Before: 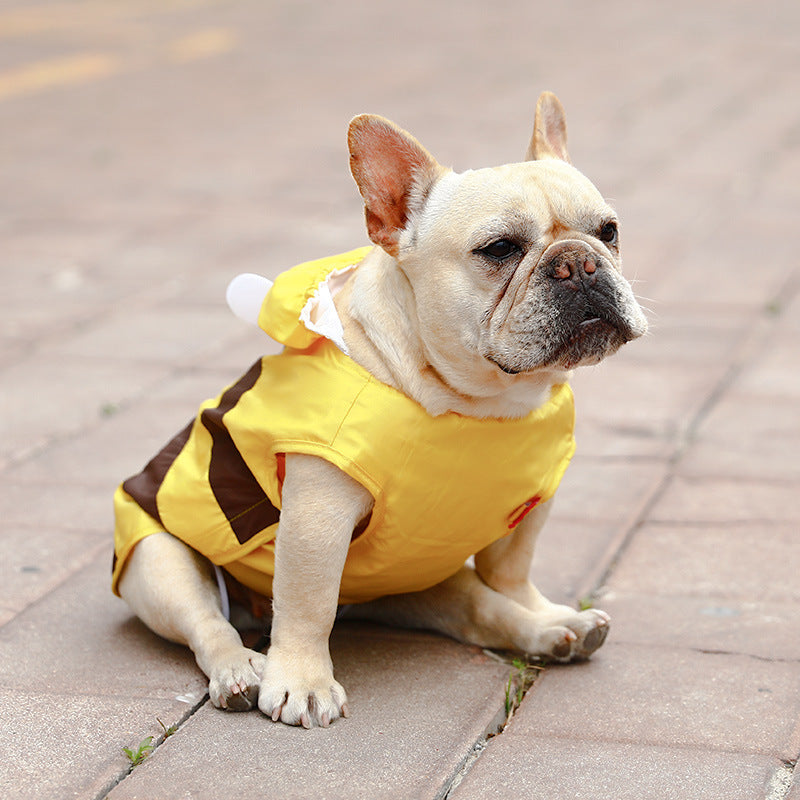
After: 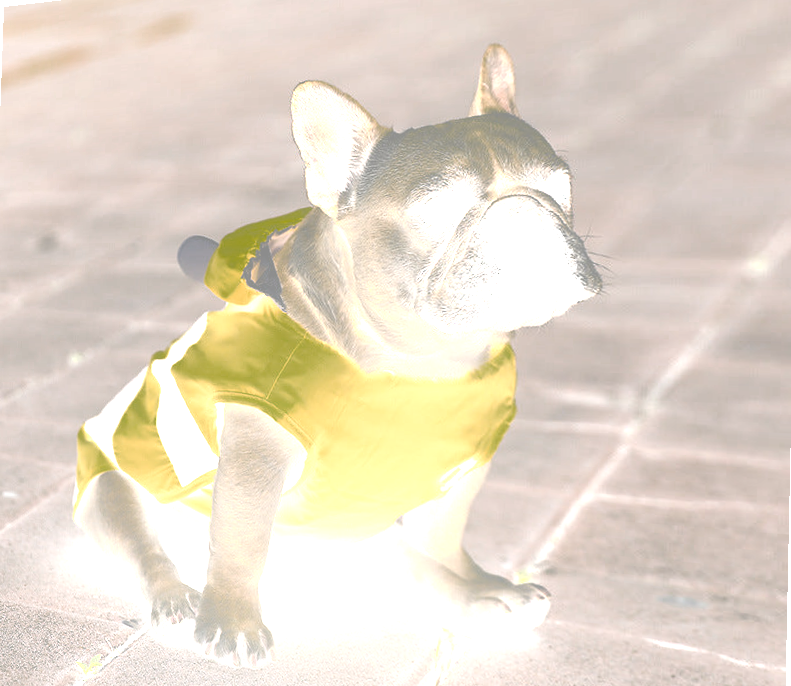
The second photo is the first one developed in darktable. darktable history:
exposure: black level correction 0, exposure 1.388 EV, compensate exposure bias true, compensate highlight preservation false
bloom: size 25%, threshold 5%, strength 90%
rotate and perspective: rotation 1.69°, lens shift (vertical) -0.023, lens shift (horizontal) -0.291, crop left 0.025, crop right 0.988, crop top 0.092, crop bottom 0.842
contrast brightness saturation: contrast 0.1, saturation -0.36
